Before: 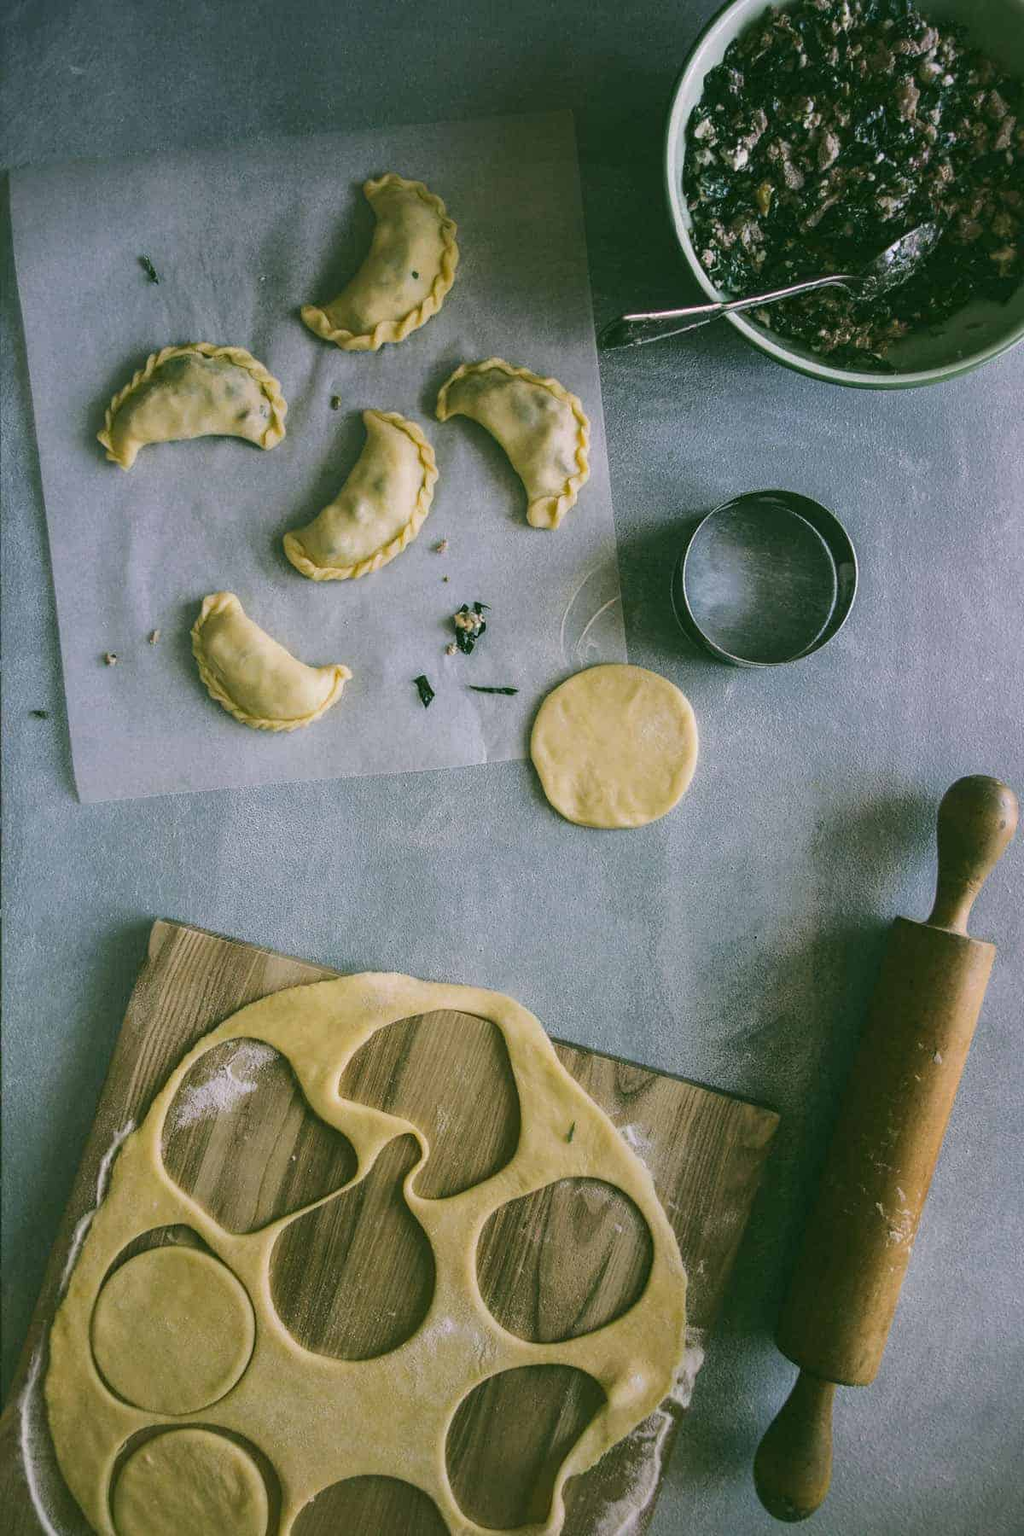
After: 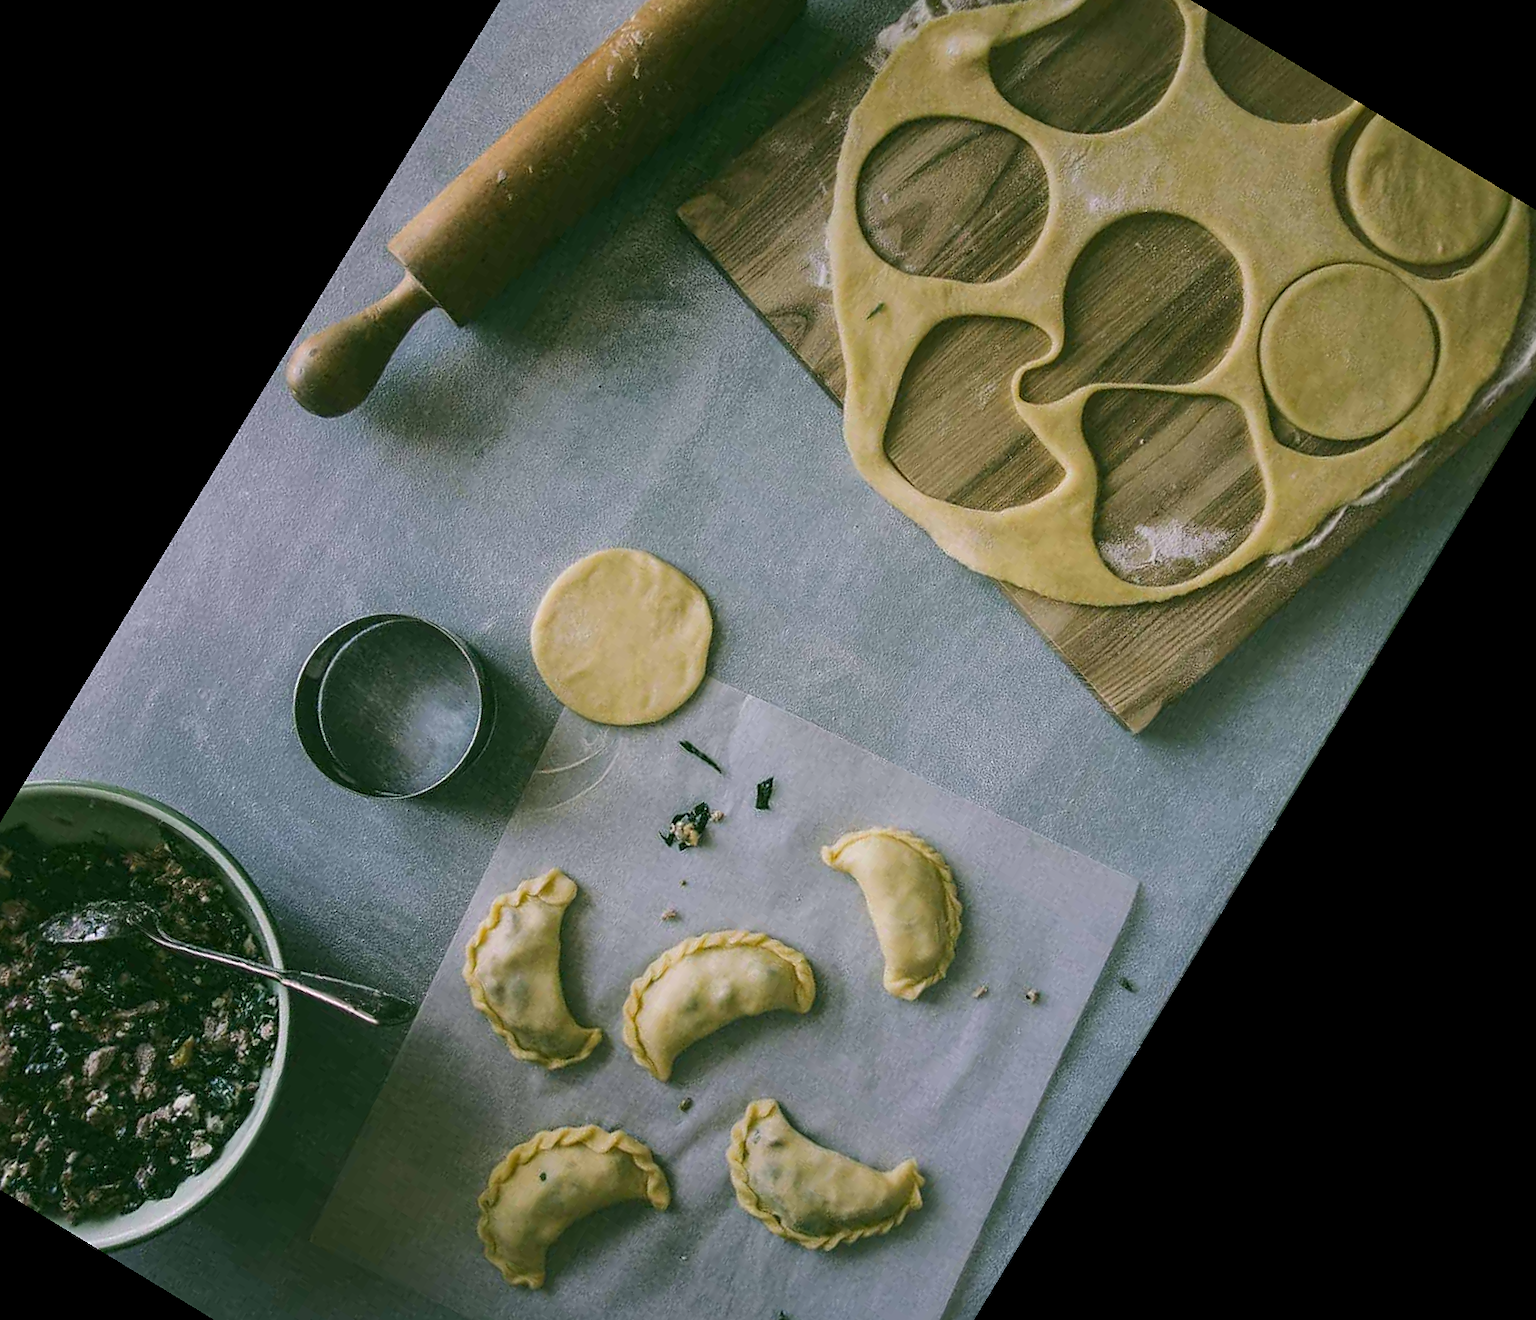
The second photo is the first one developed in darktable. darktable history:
exposure: black level correction 0.001, exposure -0.125 EV, compensate exposure bias true, compensate highlight preservation false
crop and rotate: angle 148.68°, left 9.111%, top 15.603%, right 4.588%, bottom 17.041%
sharpen: radius 1.559, amount 0.373, threshold 1.271
